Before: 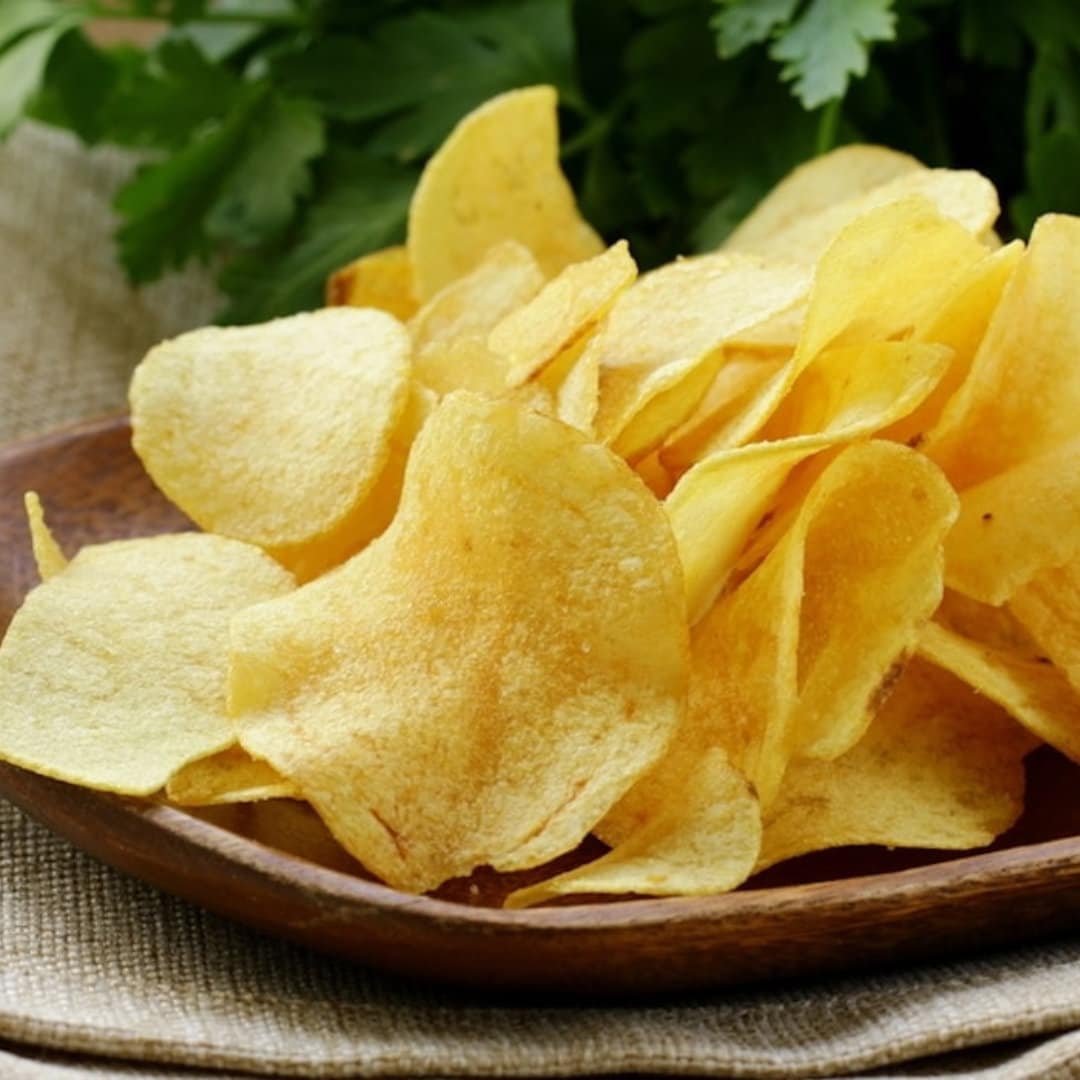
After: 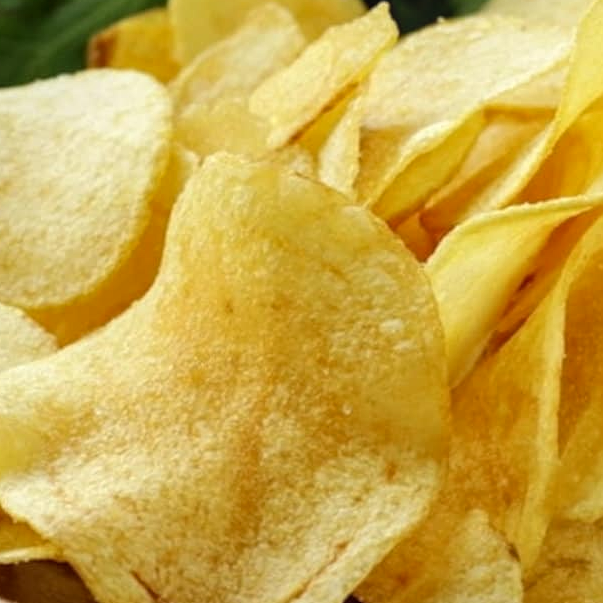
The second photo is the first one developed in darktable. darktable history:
local contrast: on, module defaults
crop and rotate: left 22.13%, top 22.054%, right 22.026%, bottom 22.102%
